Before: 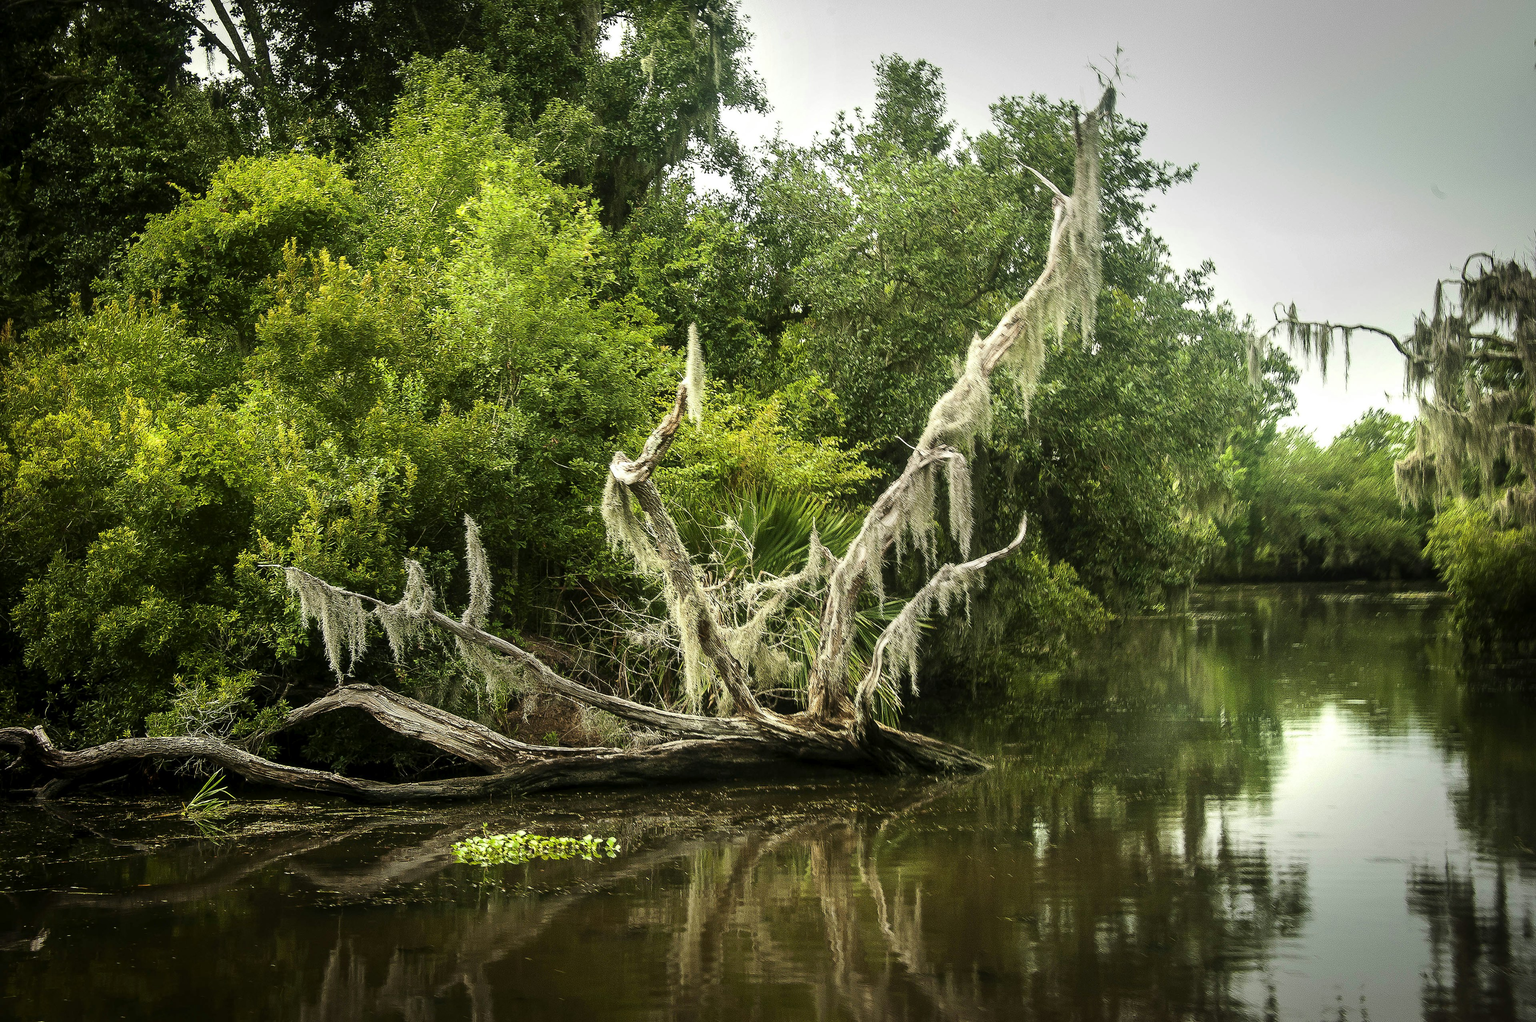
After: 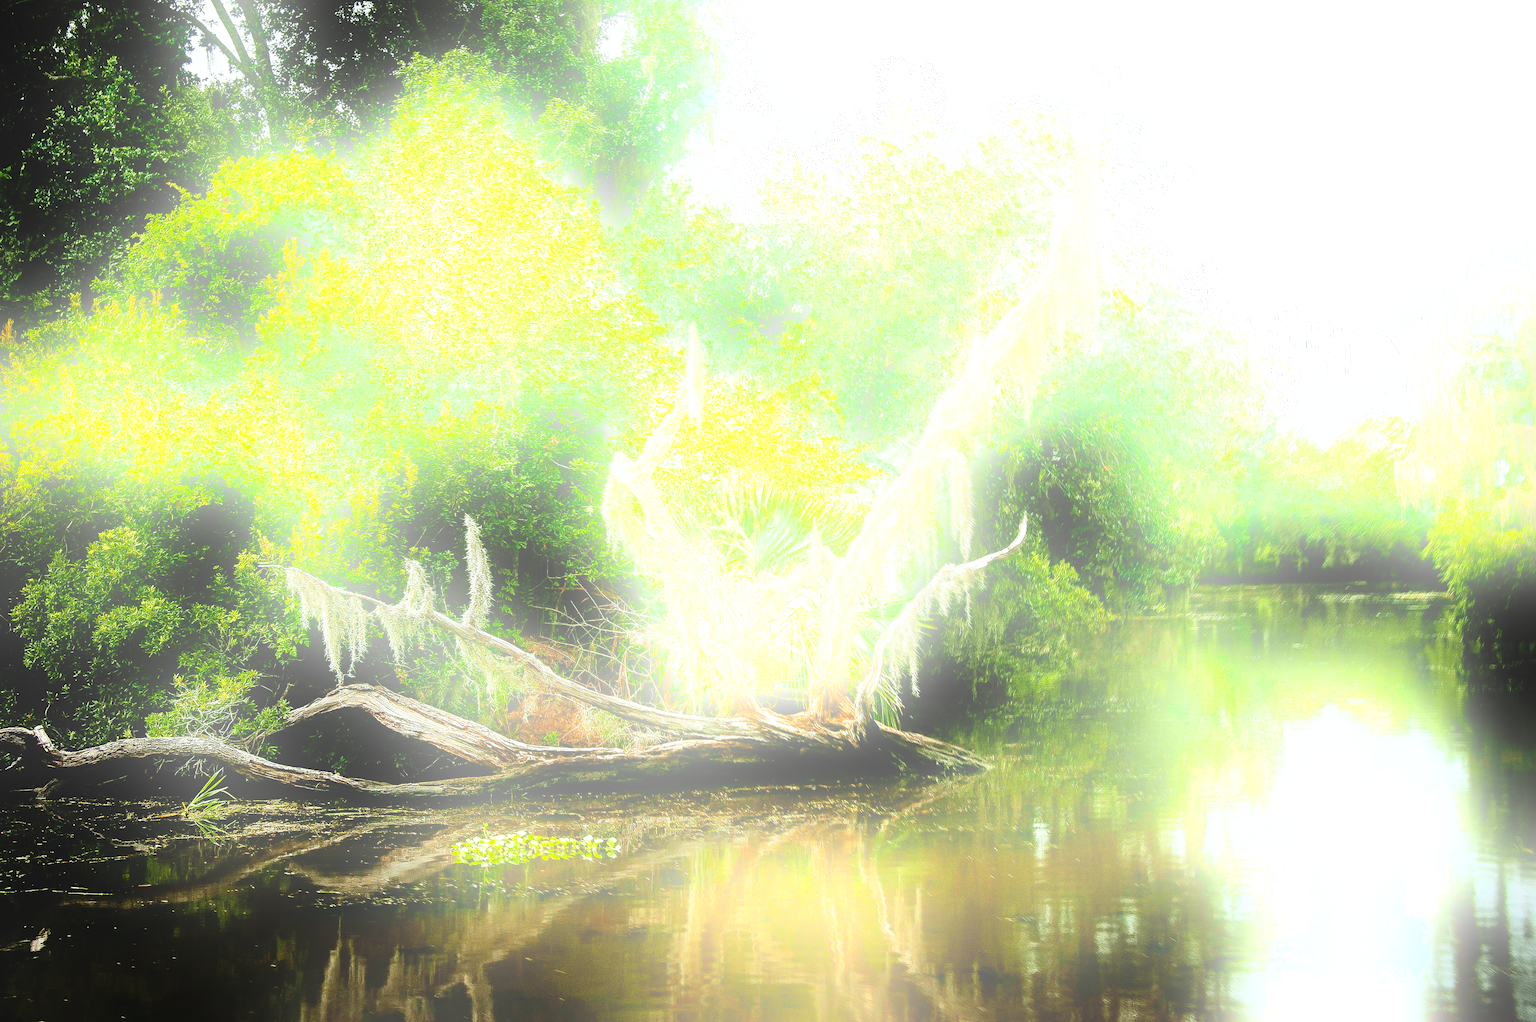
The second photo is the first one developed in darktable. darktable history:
shadows and highlights: shadows 29.32, highlights -29.32, low approximation 0.01, soften with gaussian
base curve: curves: ch0 [(0, 0) (0.012, 0.01) (0.073, 0.168) (0.31, 0.711) (0.645, 0.957) (1, 1)], preserve colors none
white balance: red 0.954, blue 1.079
bloom: size 25%, threshold 5%, strength 90%
